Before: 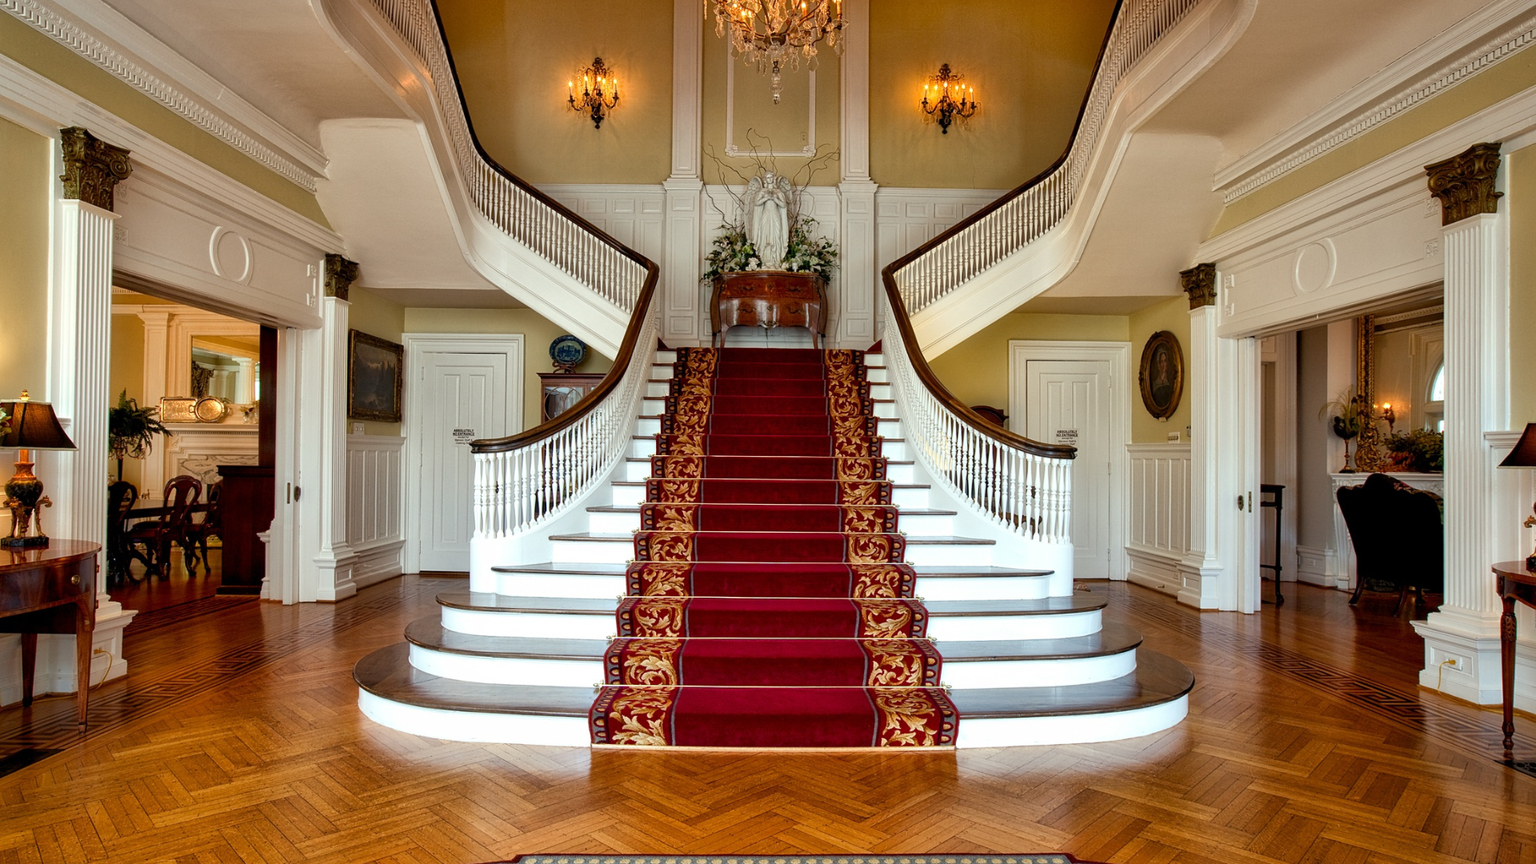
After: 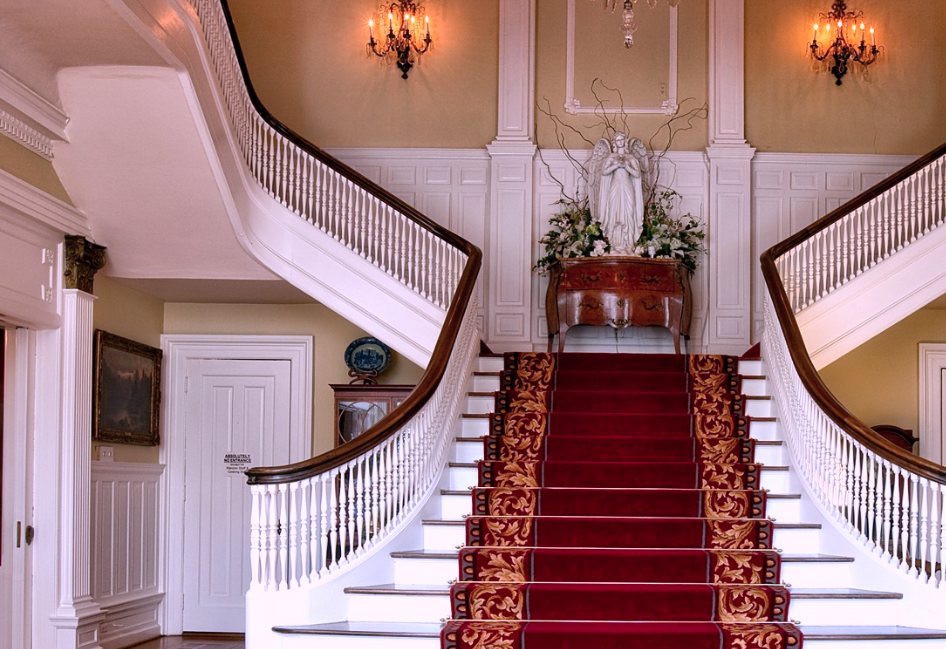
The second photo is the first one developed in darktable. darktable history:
color correction: highlights a* 15.46, highlights b* -20.56
crop: left 17.835%, top 7.675%, right 32.881%, bottom 32.213%
